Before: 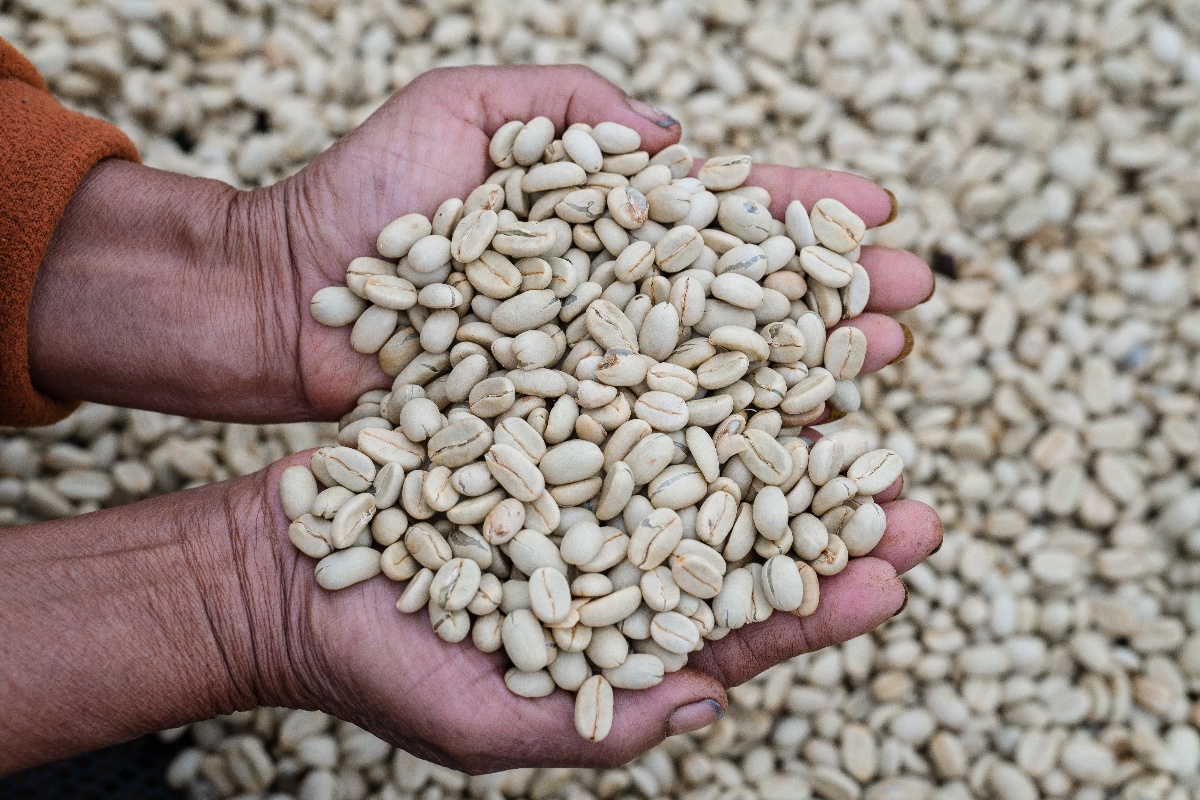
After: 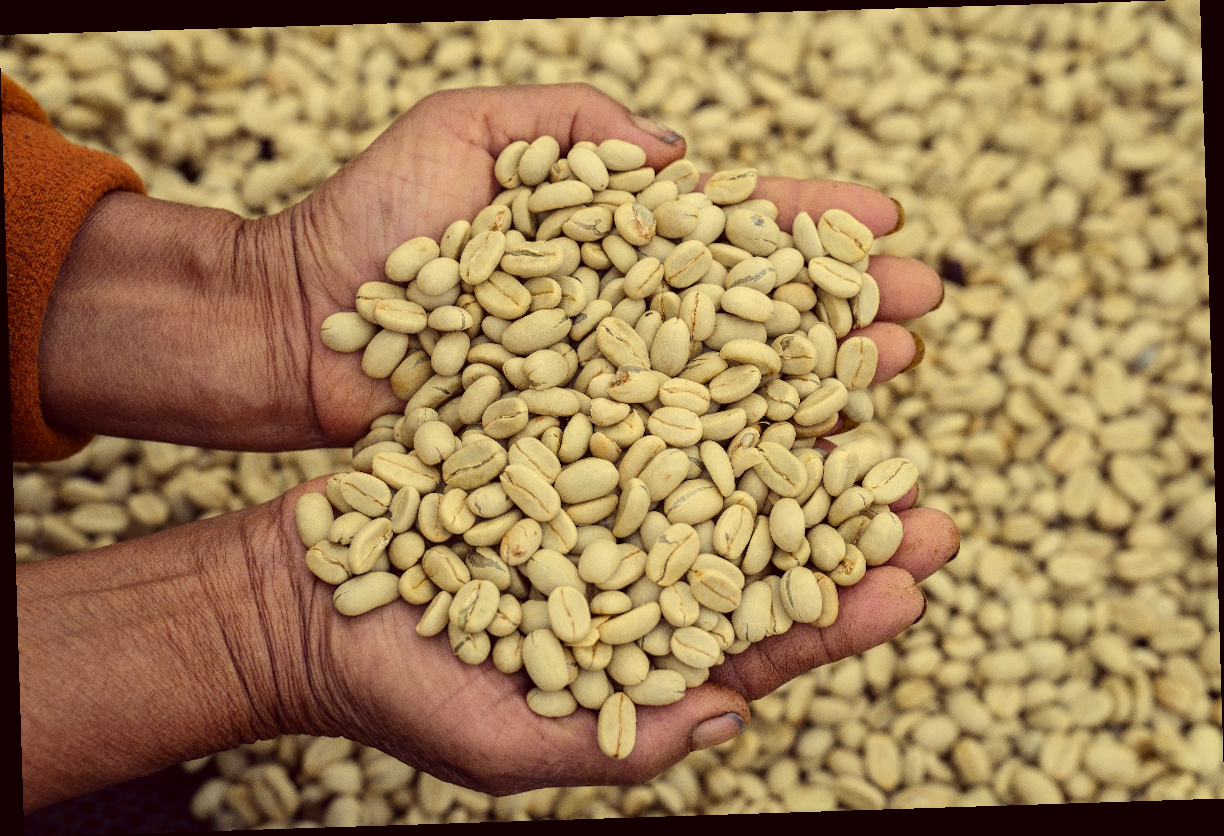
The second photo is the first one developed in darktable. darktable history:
rotate and perspective: rotation -1.77°, lens shift (horizontal) 0.004, automatic cropping off
color correction: highlights a* -0.482, highlights b* 40, shadows a* 9.8, shadows b* -0.161
